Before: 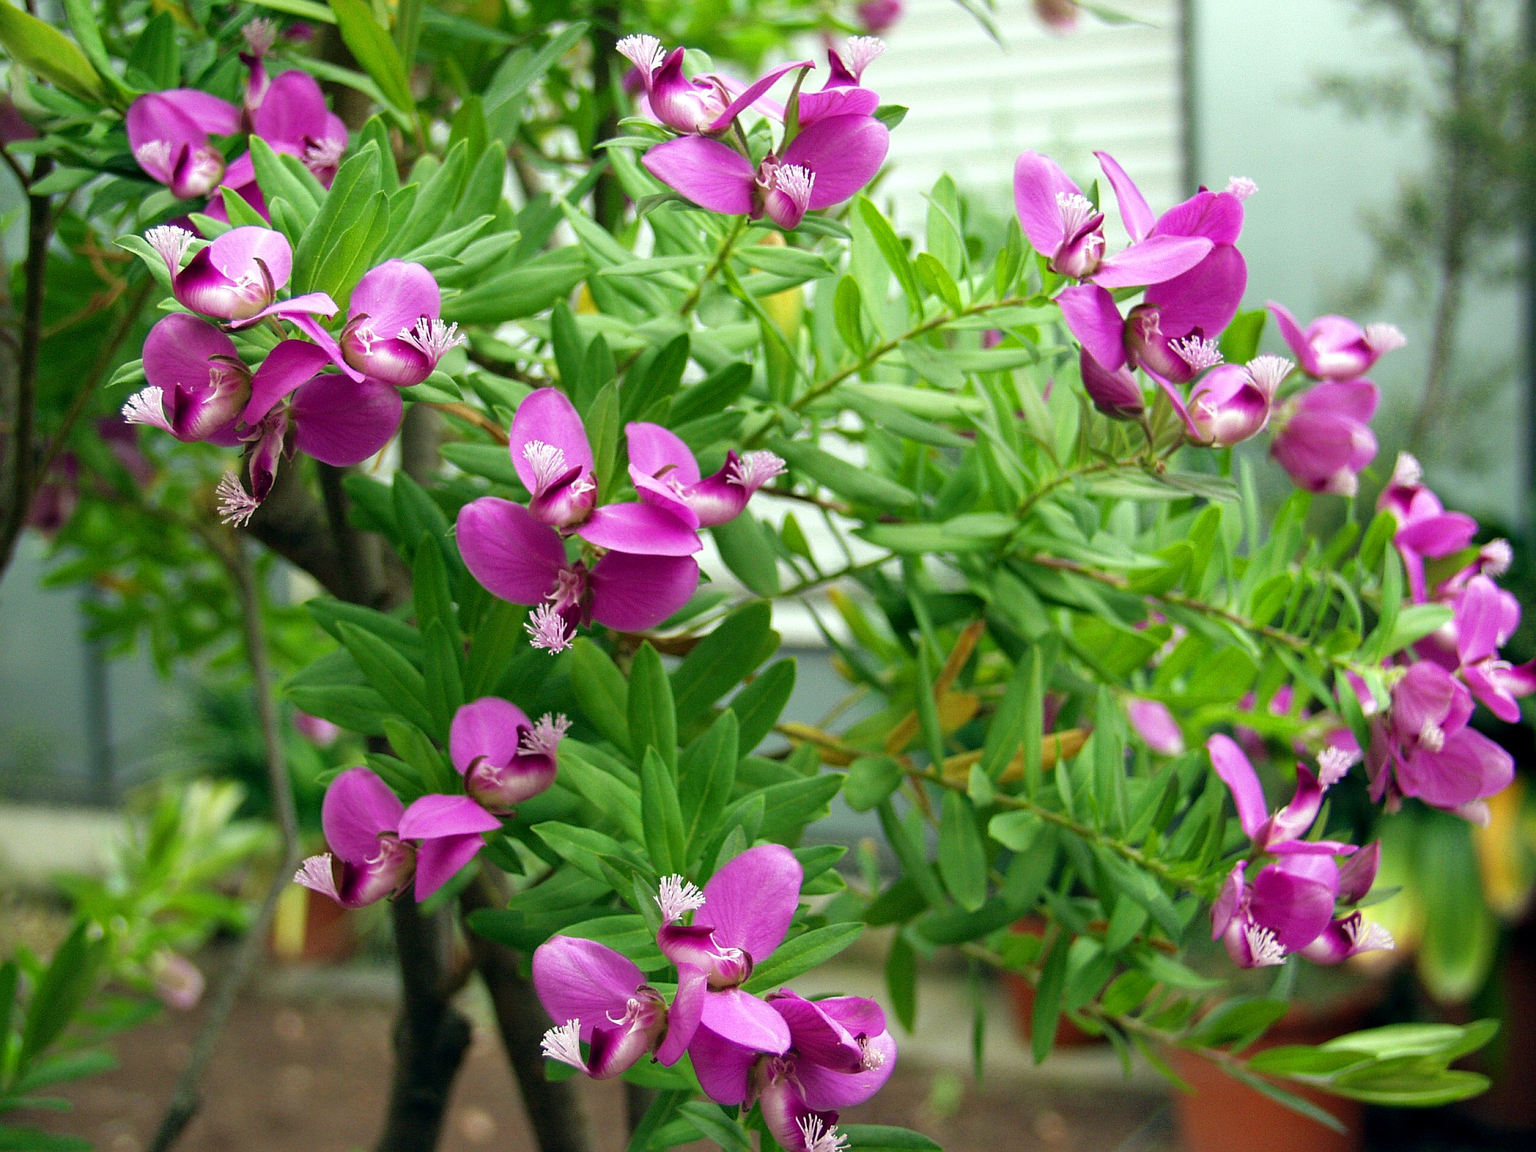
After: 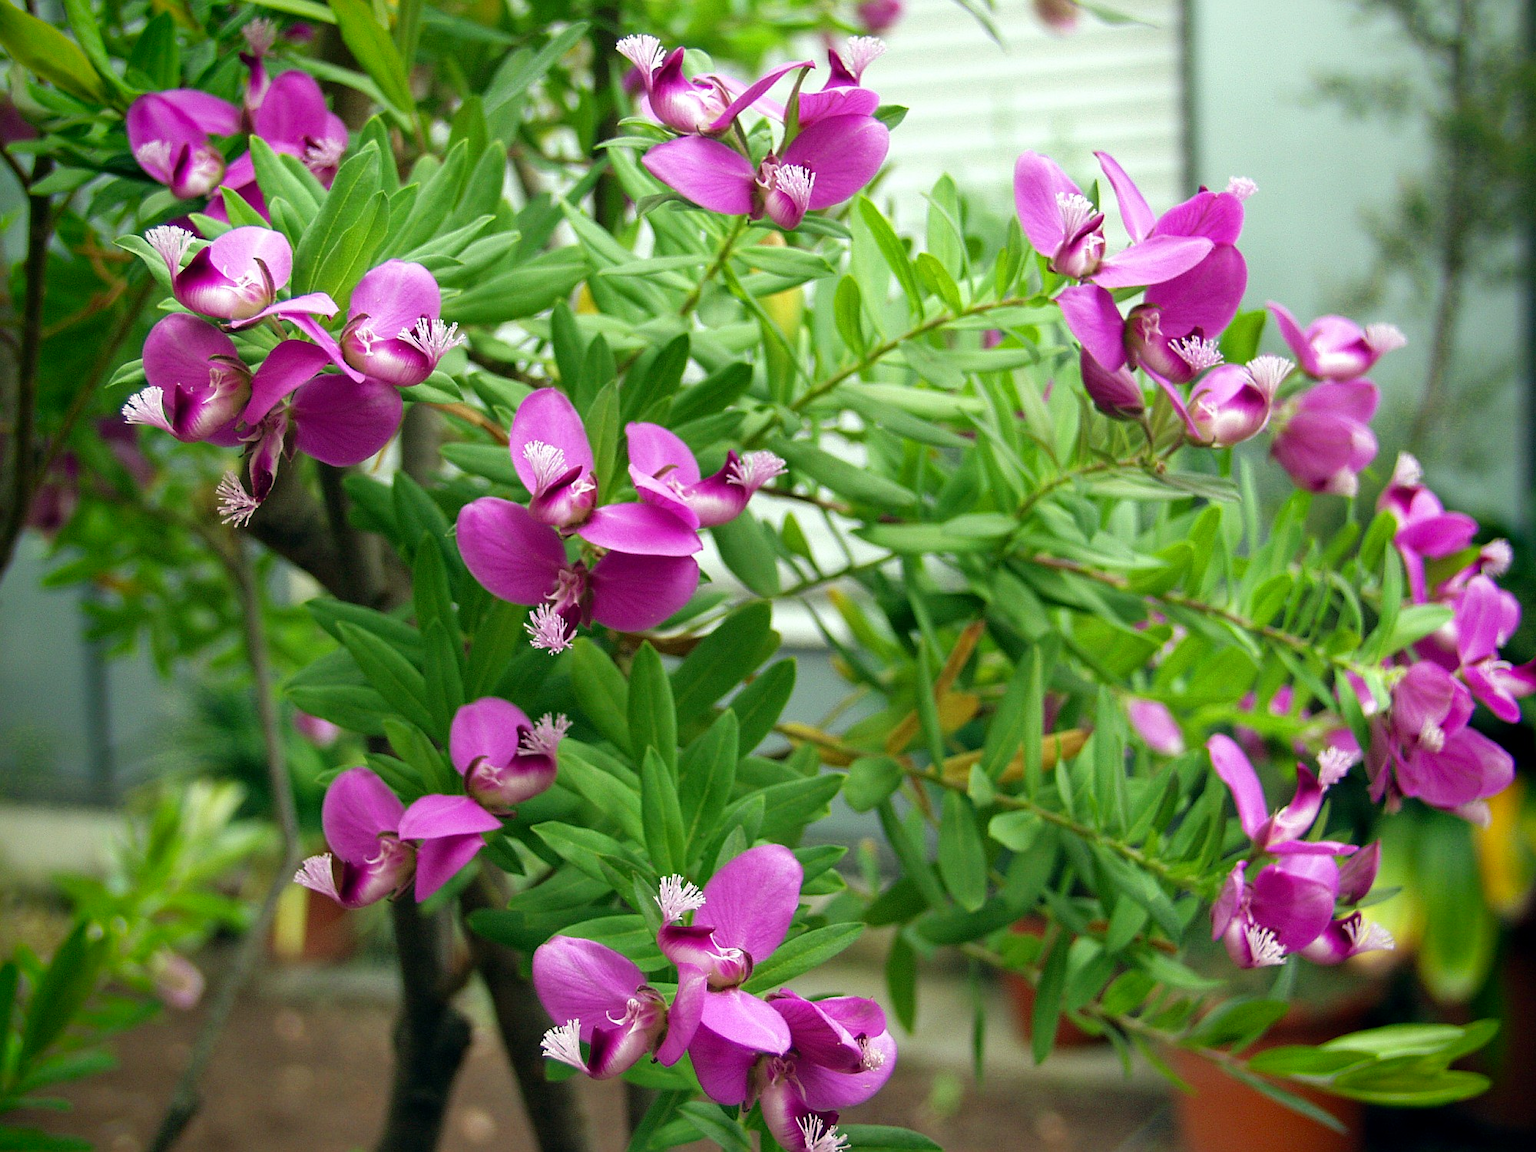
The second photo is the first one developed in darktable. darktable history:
vignetting: saturation 0.377
